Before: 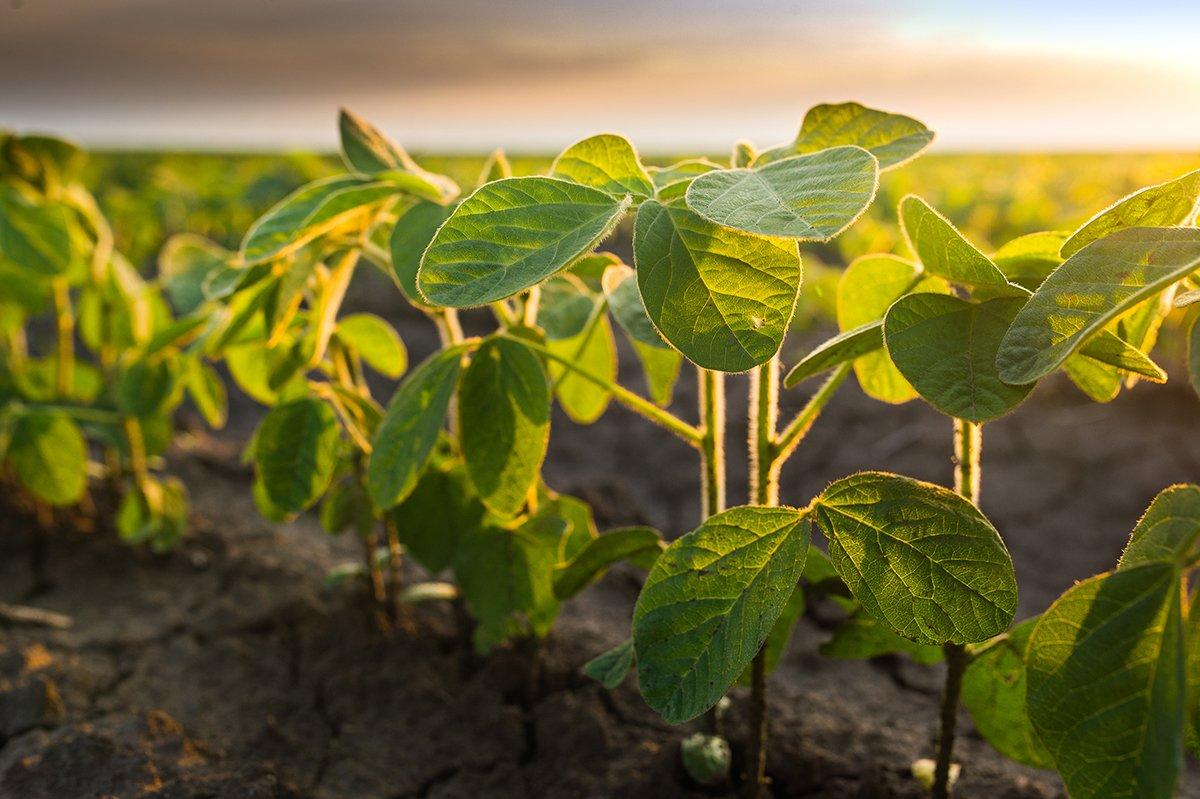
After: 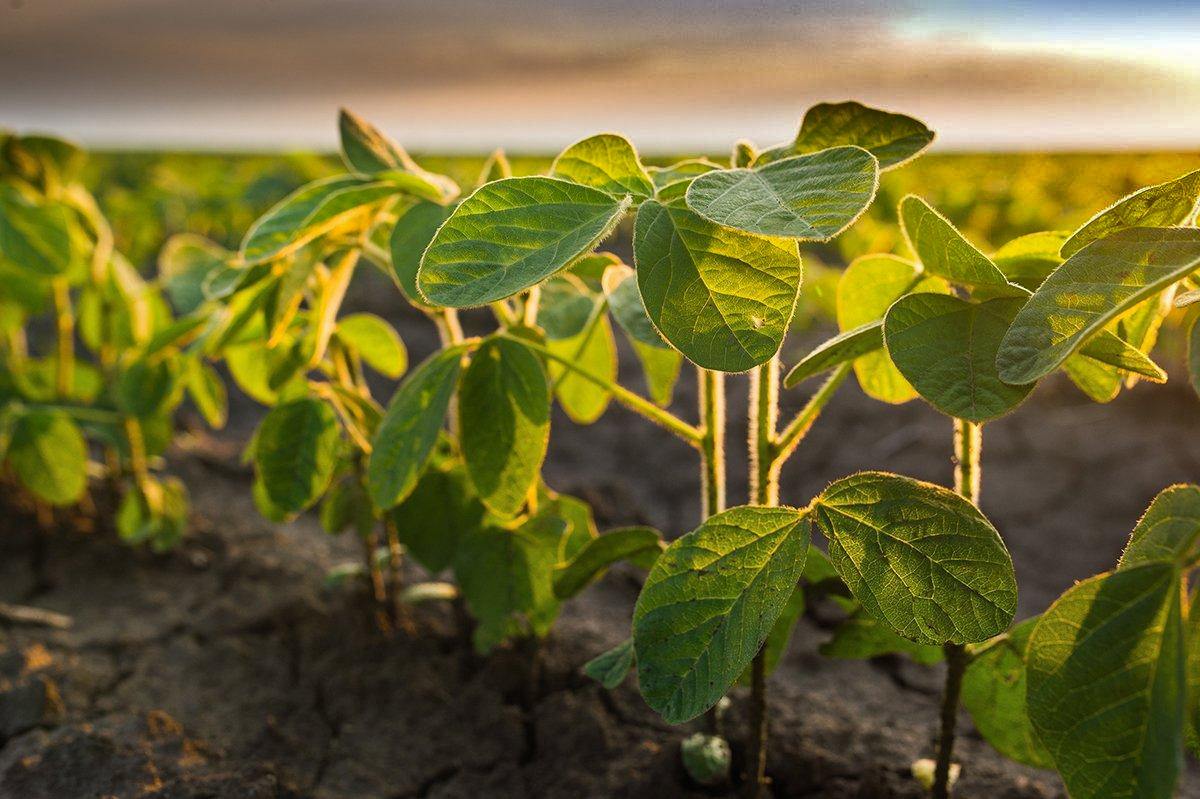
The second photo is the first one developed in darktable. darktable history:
shadows and highlights: shadows 21.01, highlights -81.47, soften with gaussian
